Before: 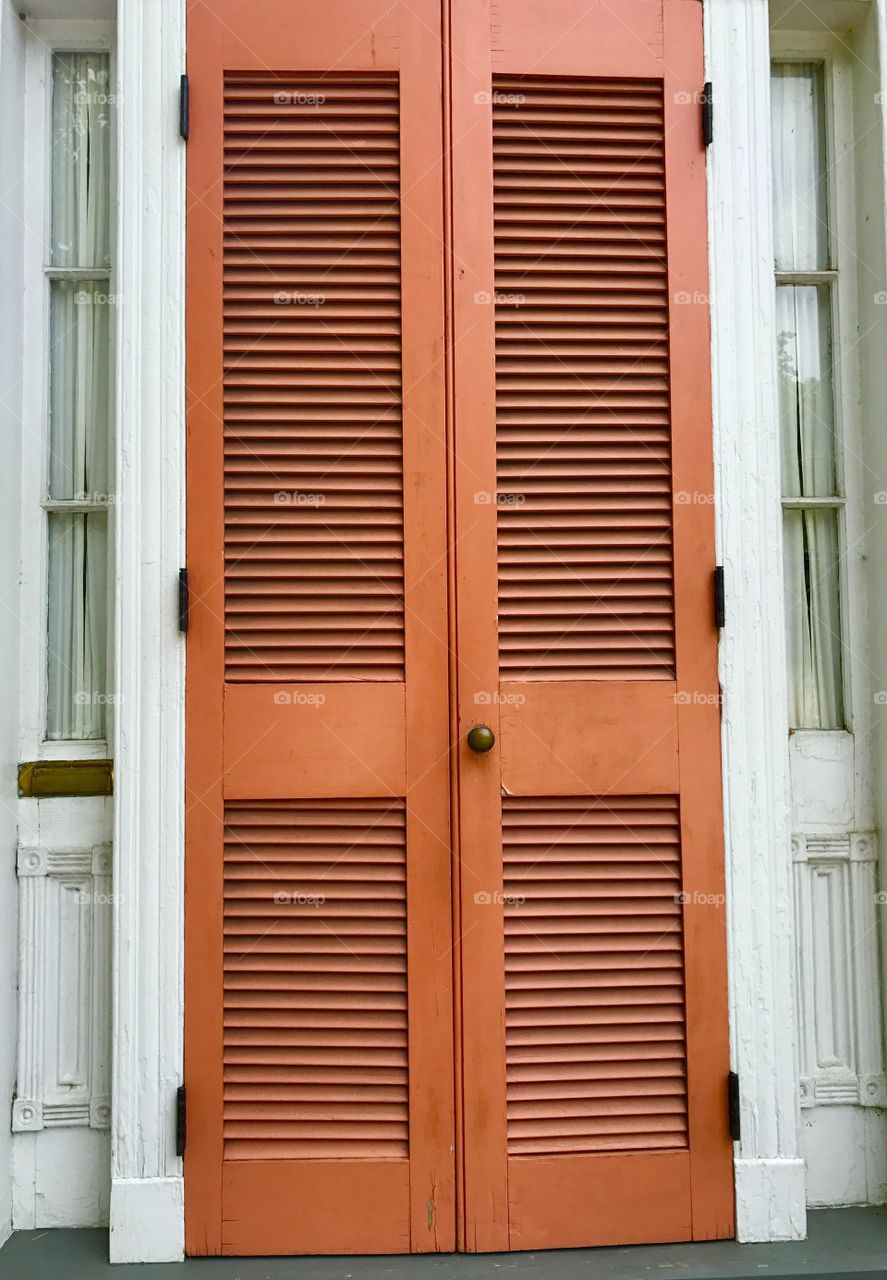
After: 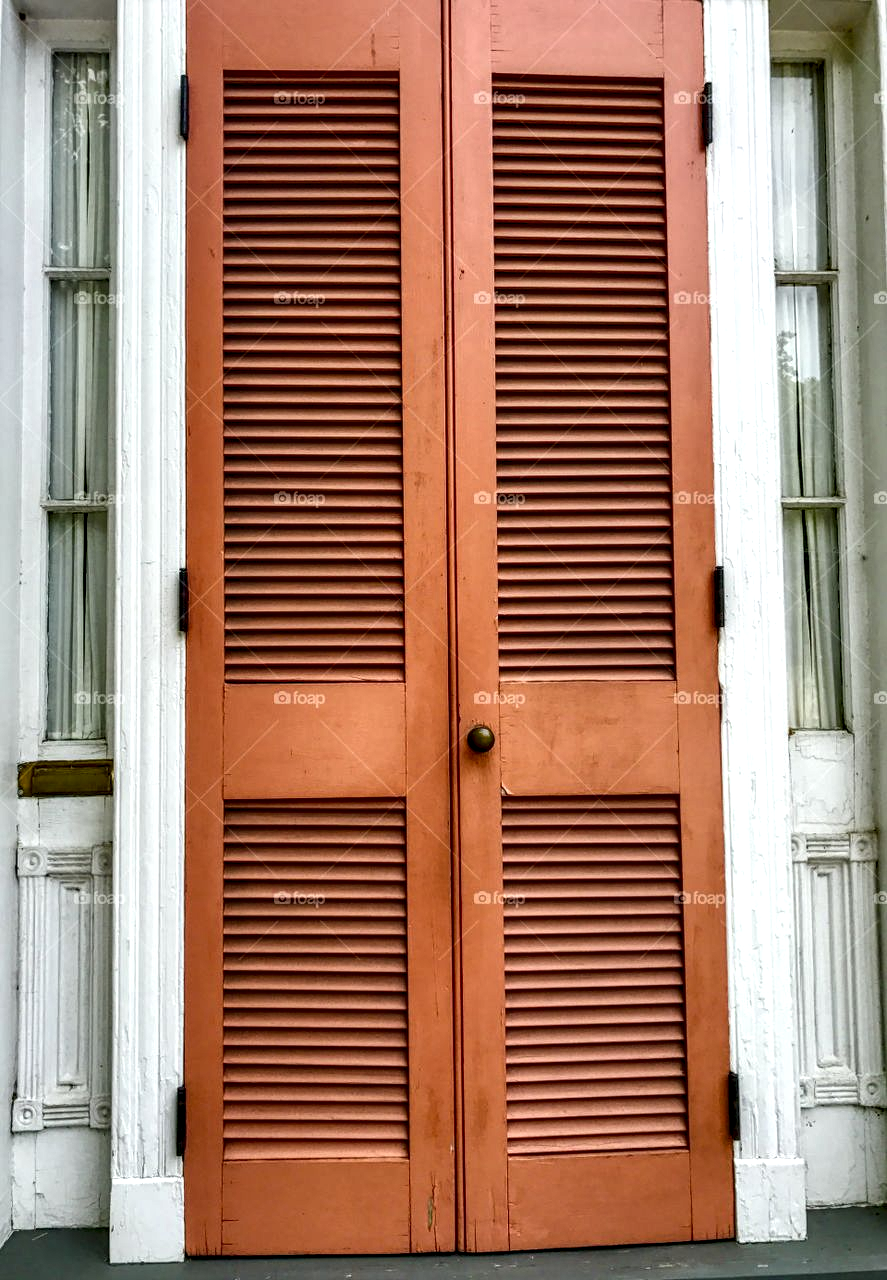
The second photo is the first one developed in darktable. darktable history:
local contrast: highlights 16%, detail 186%
